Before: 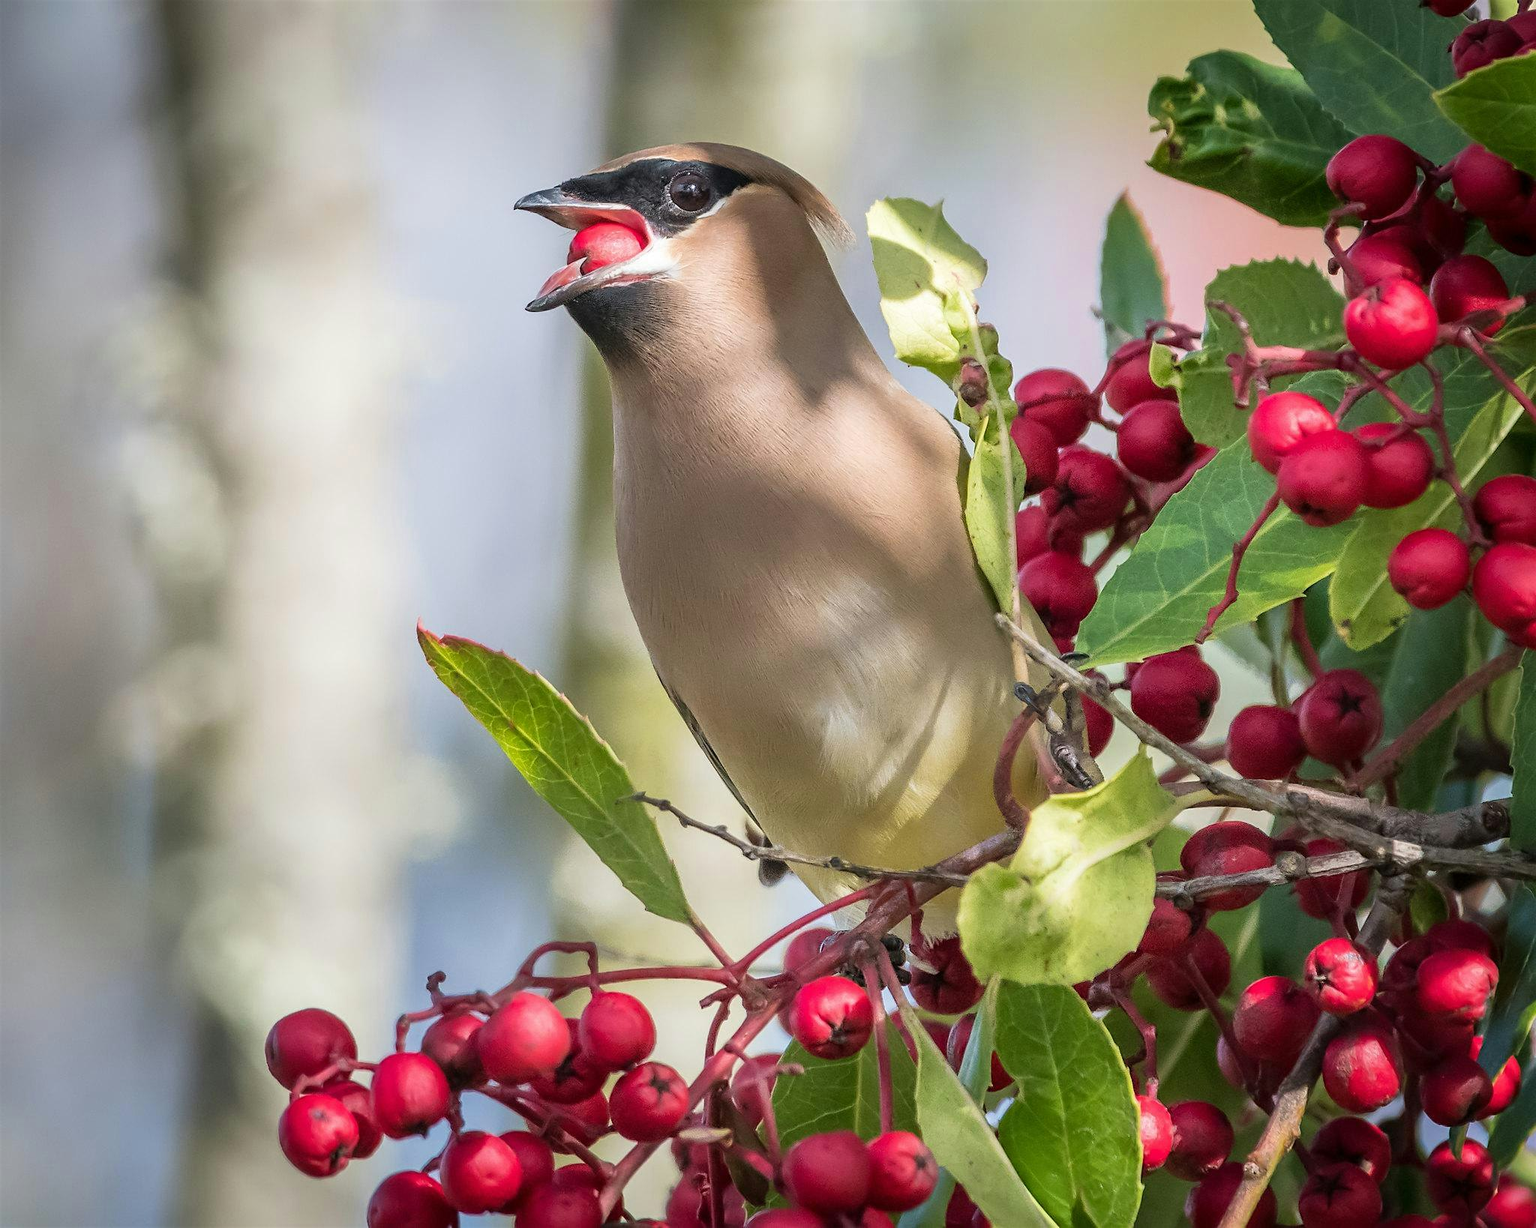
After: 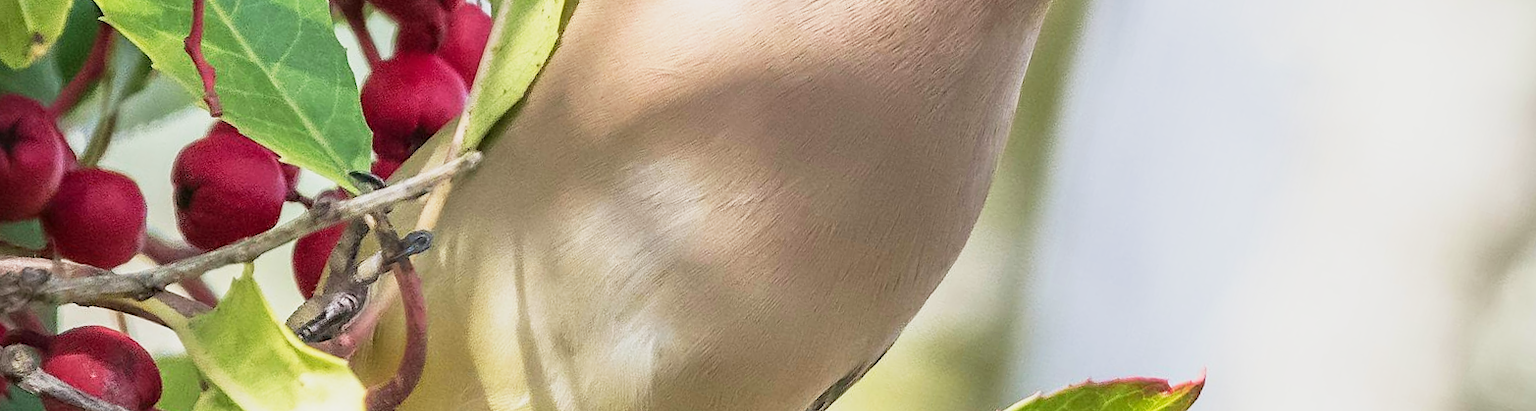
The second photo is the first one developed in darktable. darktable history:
crop and rotate: angle 16.12°, top 30.835%, bottom 35.653%
base curve: curves: ch0 [(0, 0) (0.088, 0.125) (0.176, 0.251) (0.354, 0.501) (0.613, 0.749) (1, 0.877)], preserve colors none
